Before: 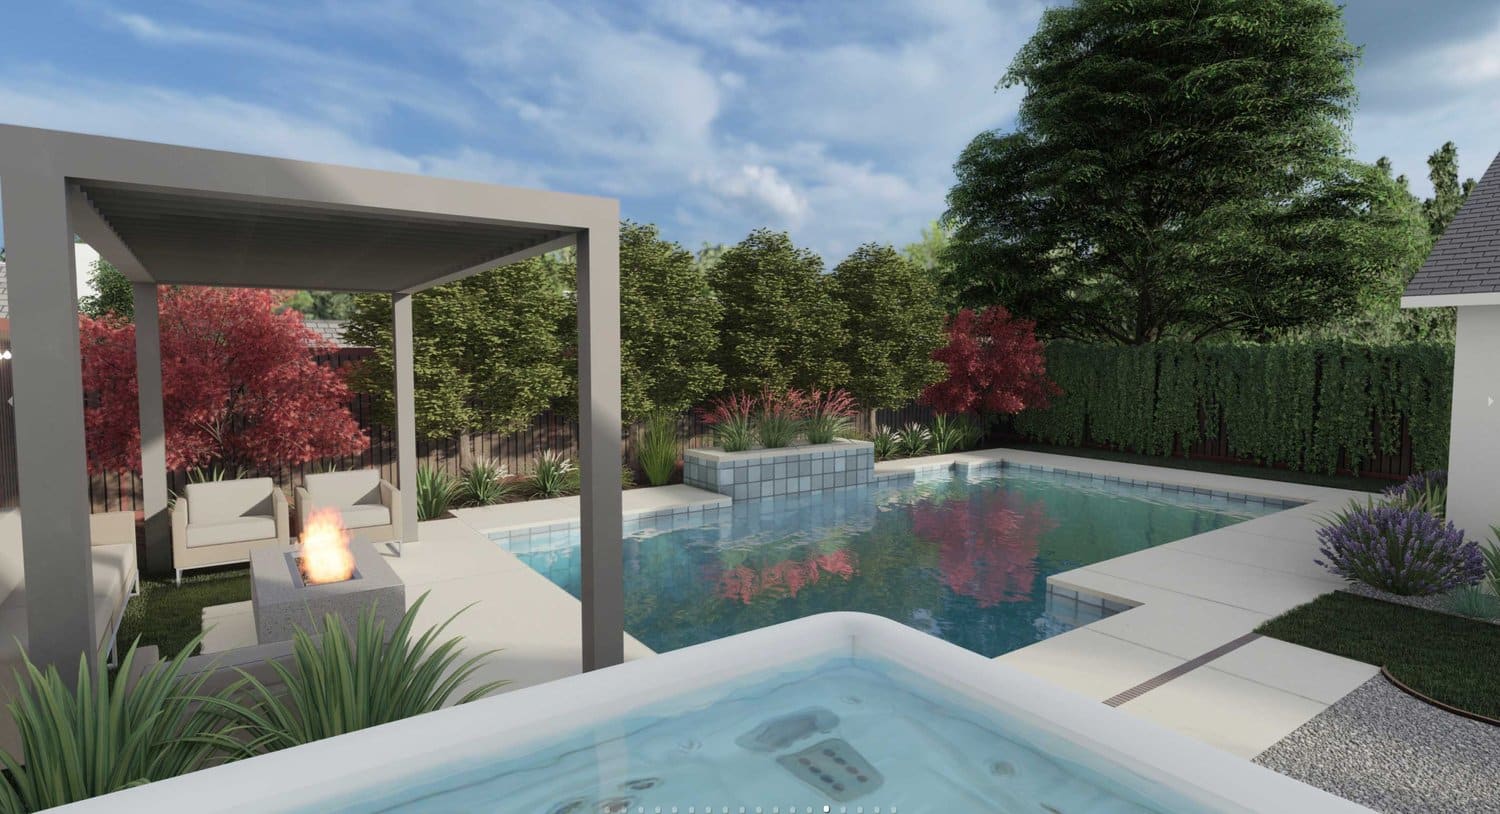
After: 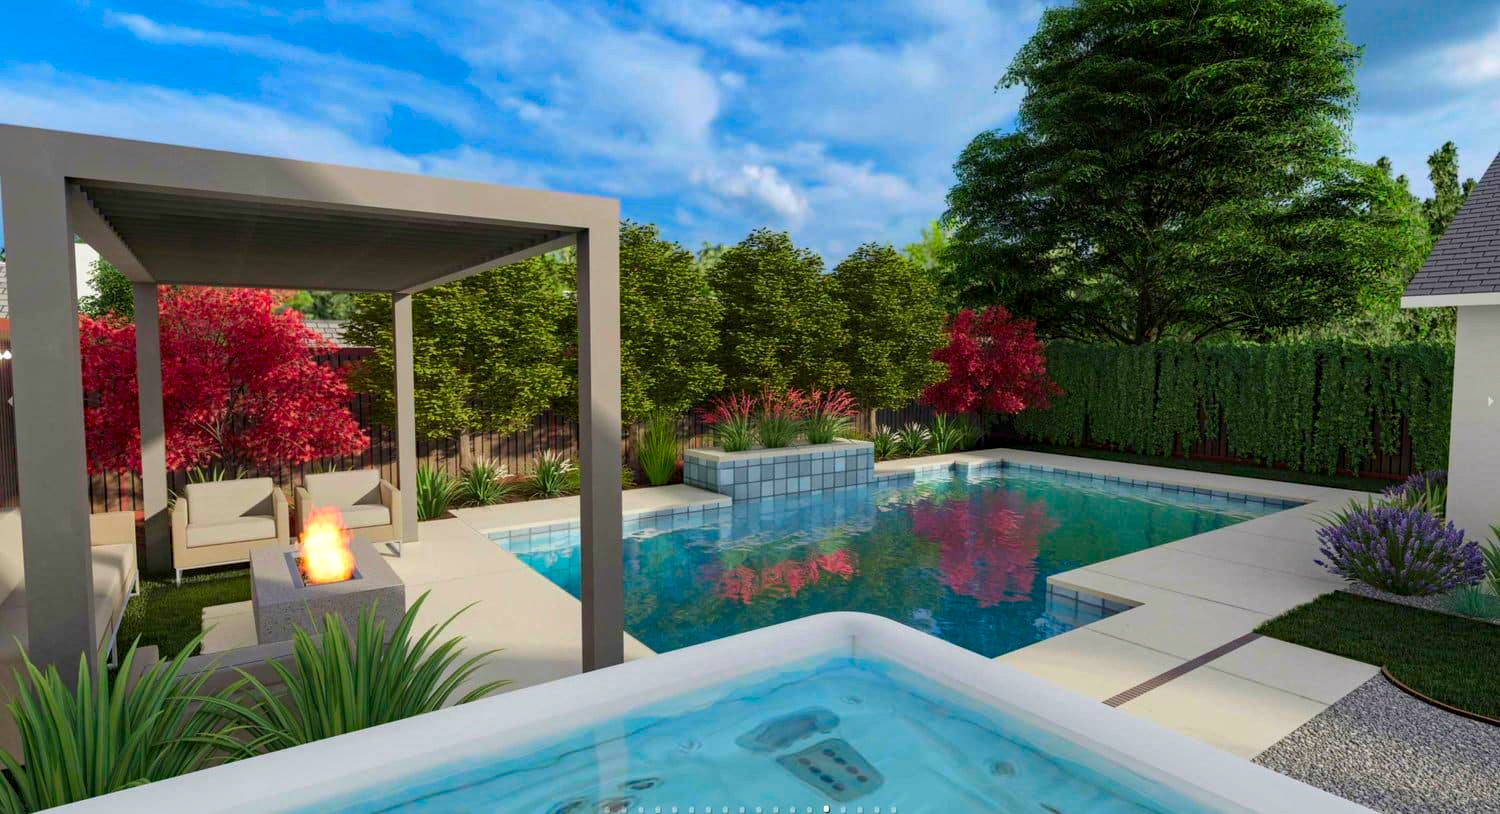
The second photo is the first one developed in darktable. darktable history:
local contrast: on, module defaults
haze removal: adaptive false
color correction: saturation 1.8
